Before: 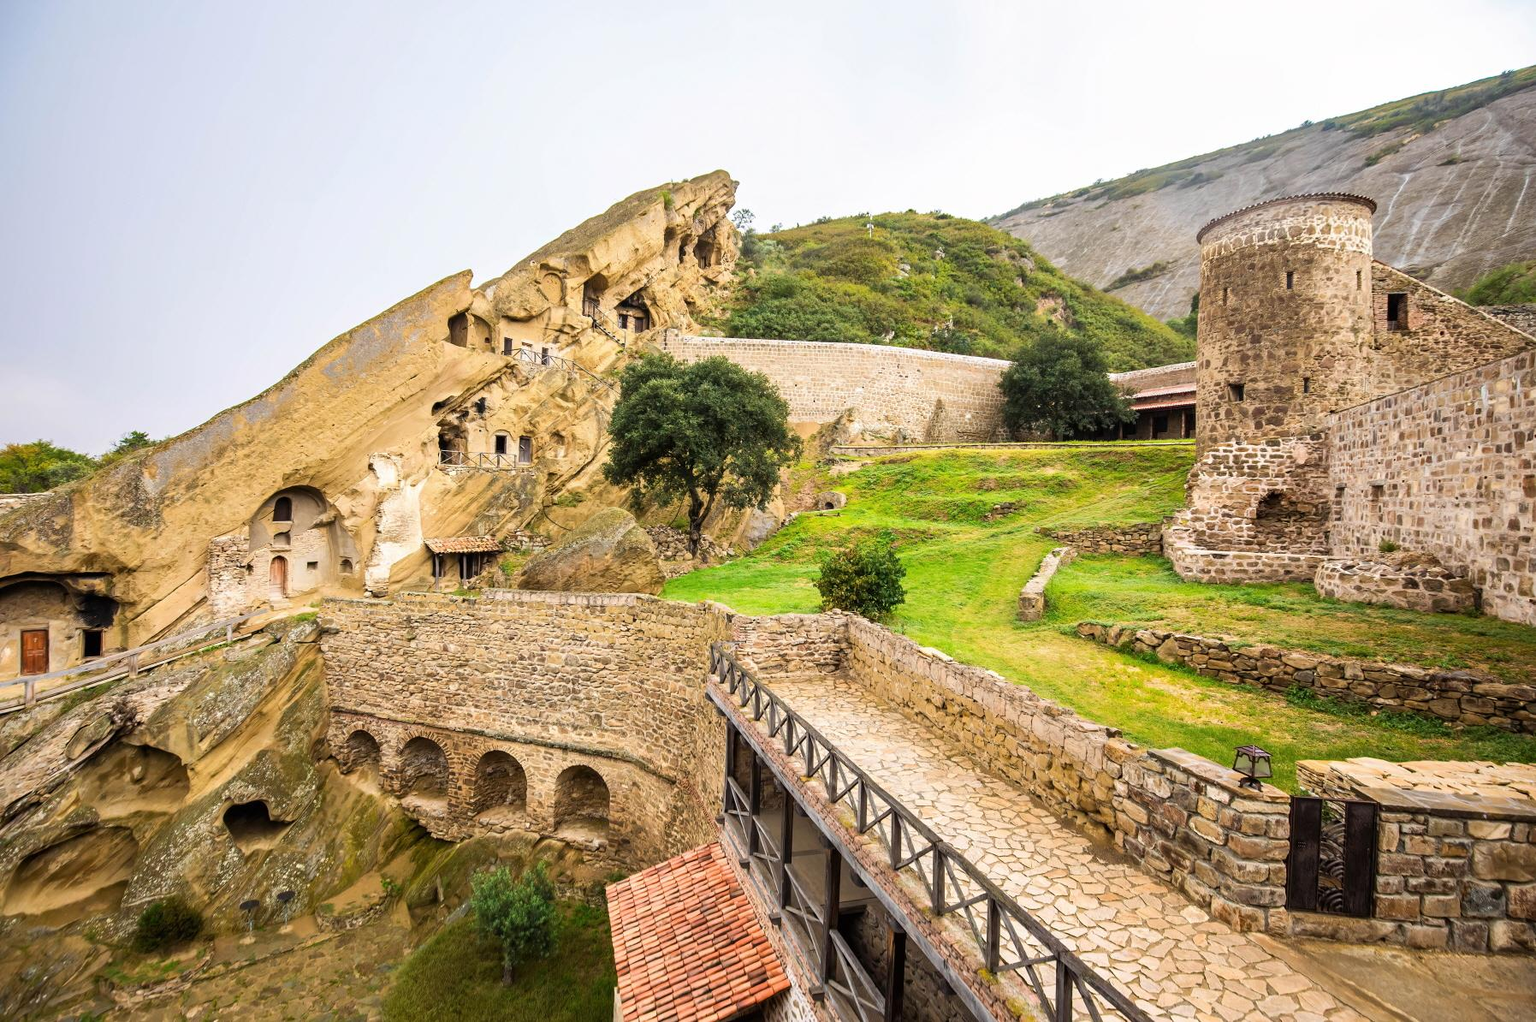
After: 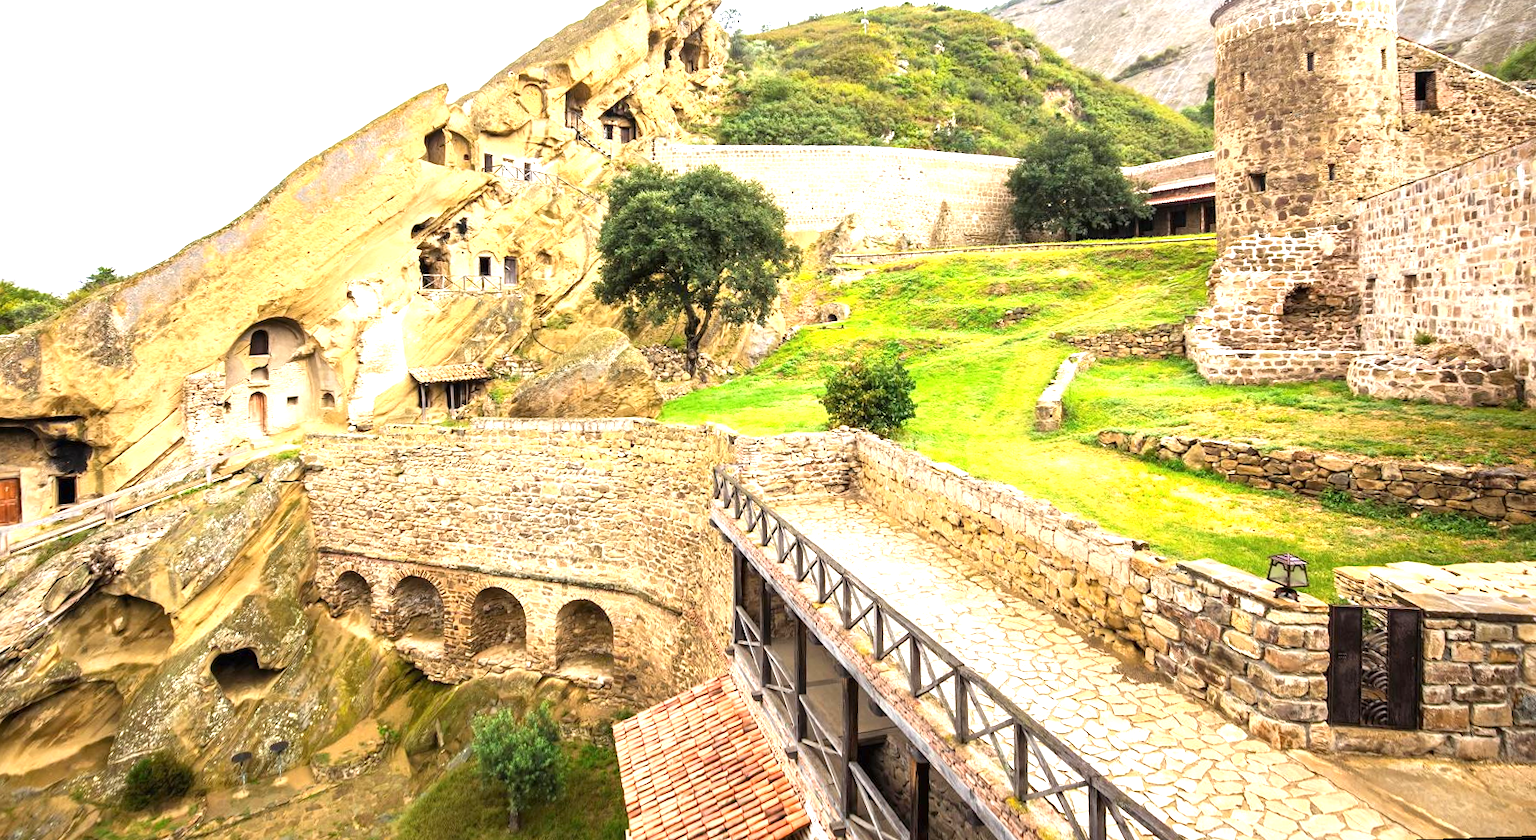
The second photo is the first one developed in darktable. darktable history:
rotate and perspective: rotation -2.12°, lens shift (vertical) 0.009, lens shift (horizontal) -0.008, automatic cropping original format, crop left 0.036, crop right 0.964, crop top 0.05, crop bottom 0.959
exposure: exposure 1 EV, compensate highlight preservation false
crop and rotate: top 18.507%
